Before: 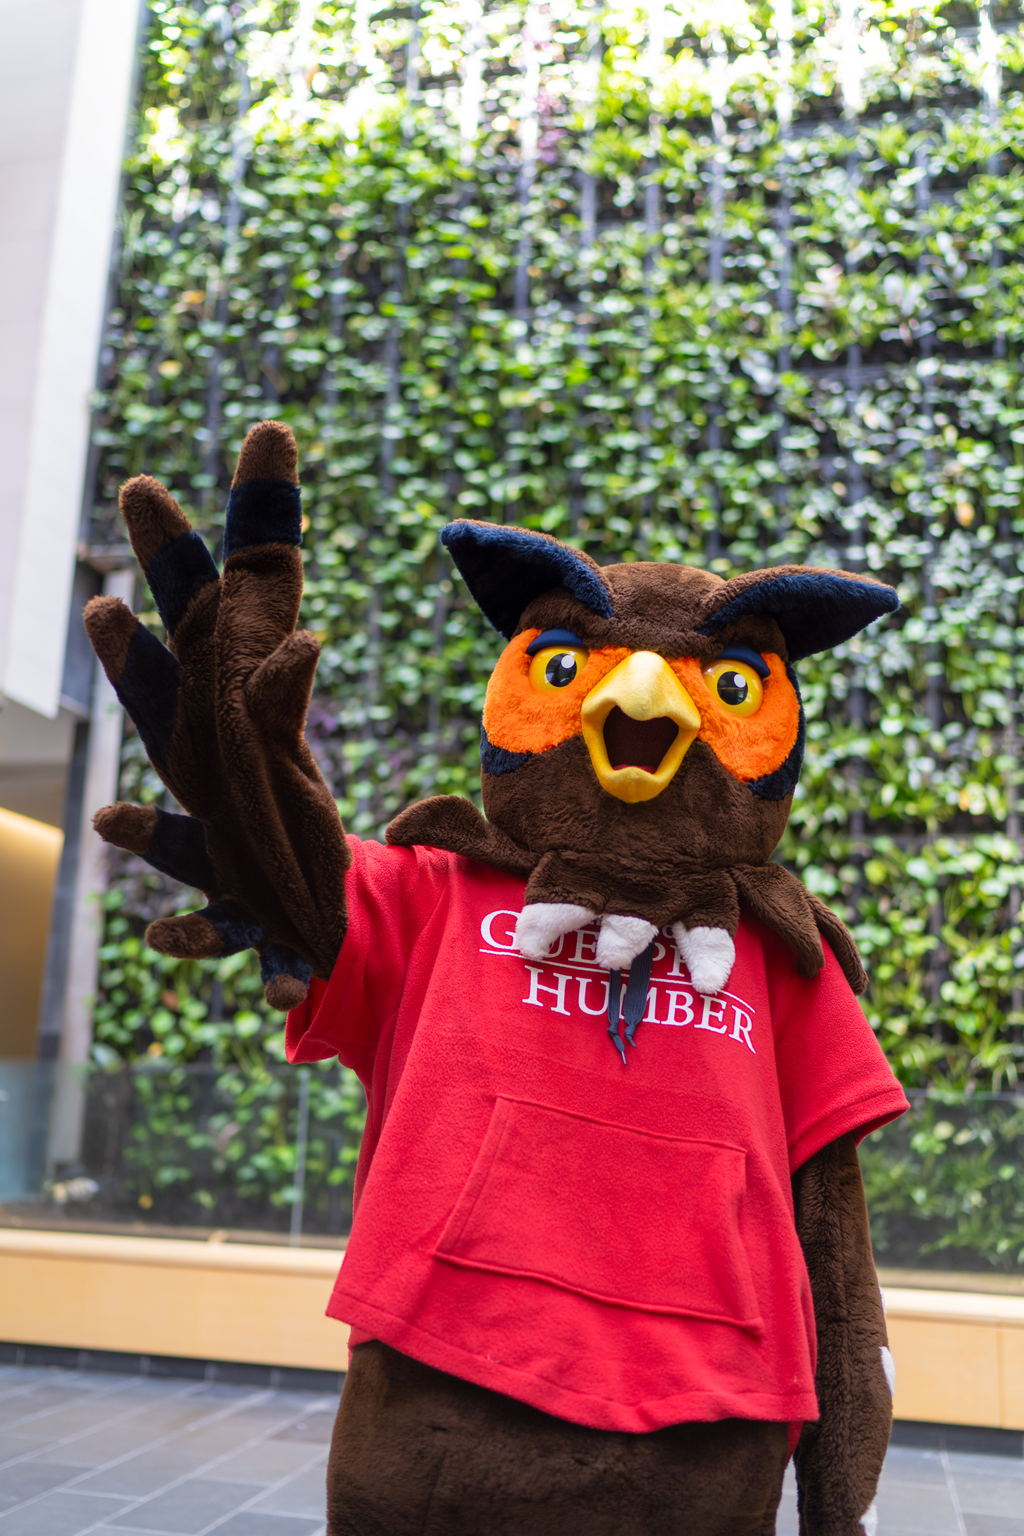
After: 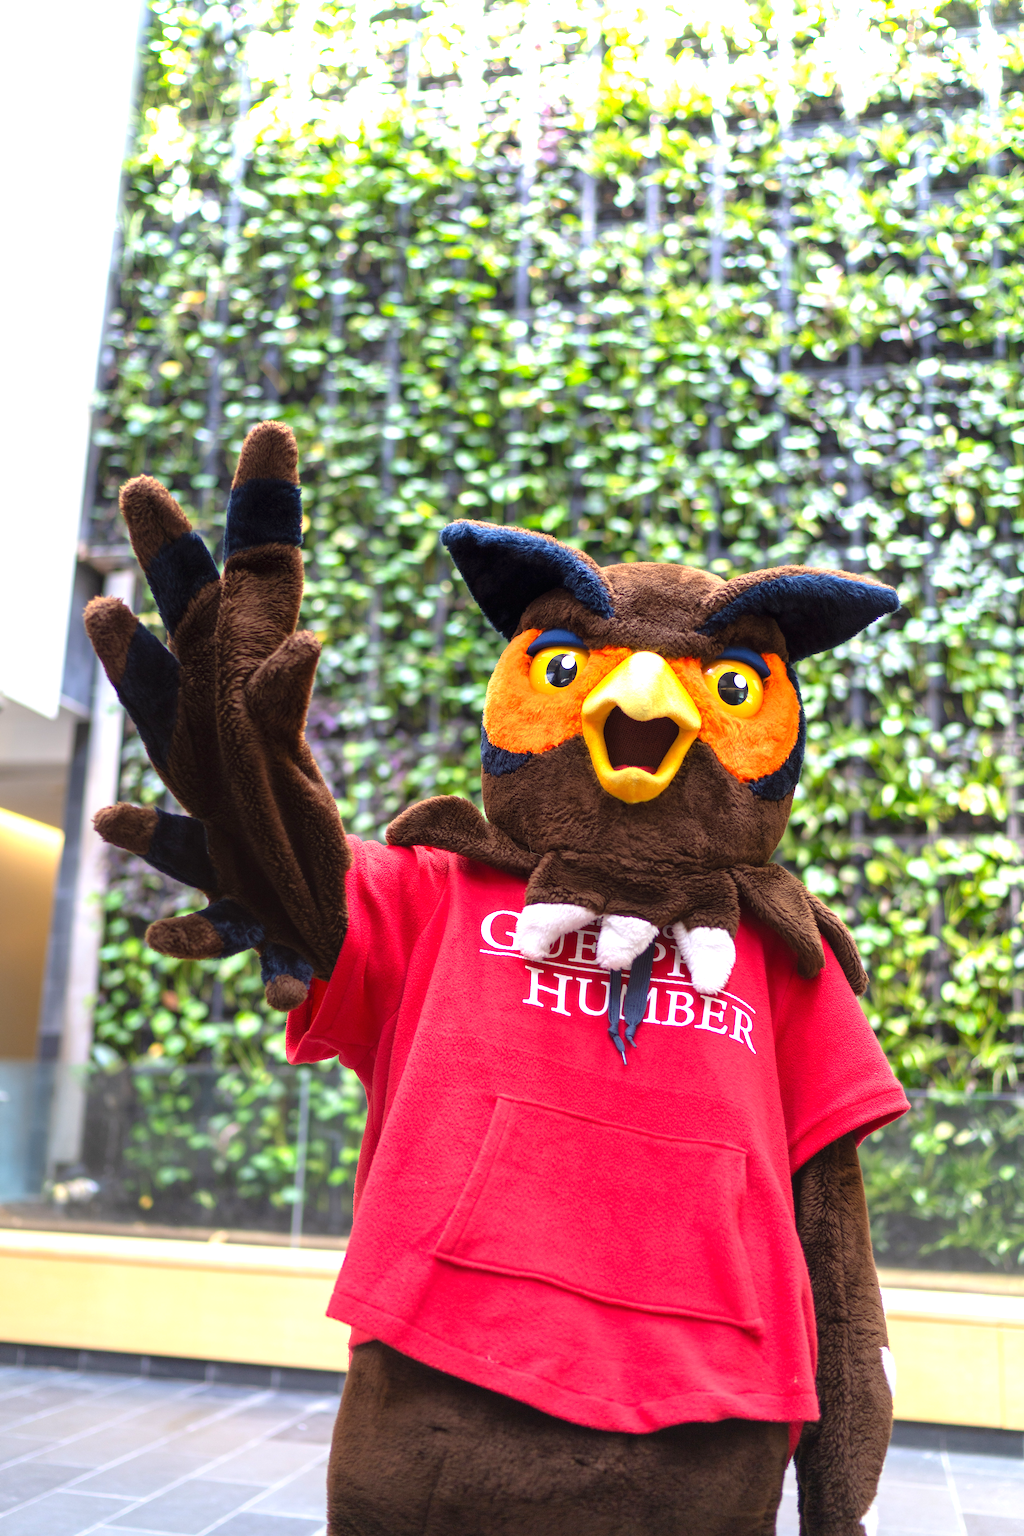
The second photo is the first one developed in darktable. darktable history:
sharpen: on, module defaults
exposure: black level correction 0, exposure 0.9 EV, compensate highlight preservation false
